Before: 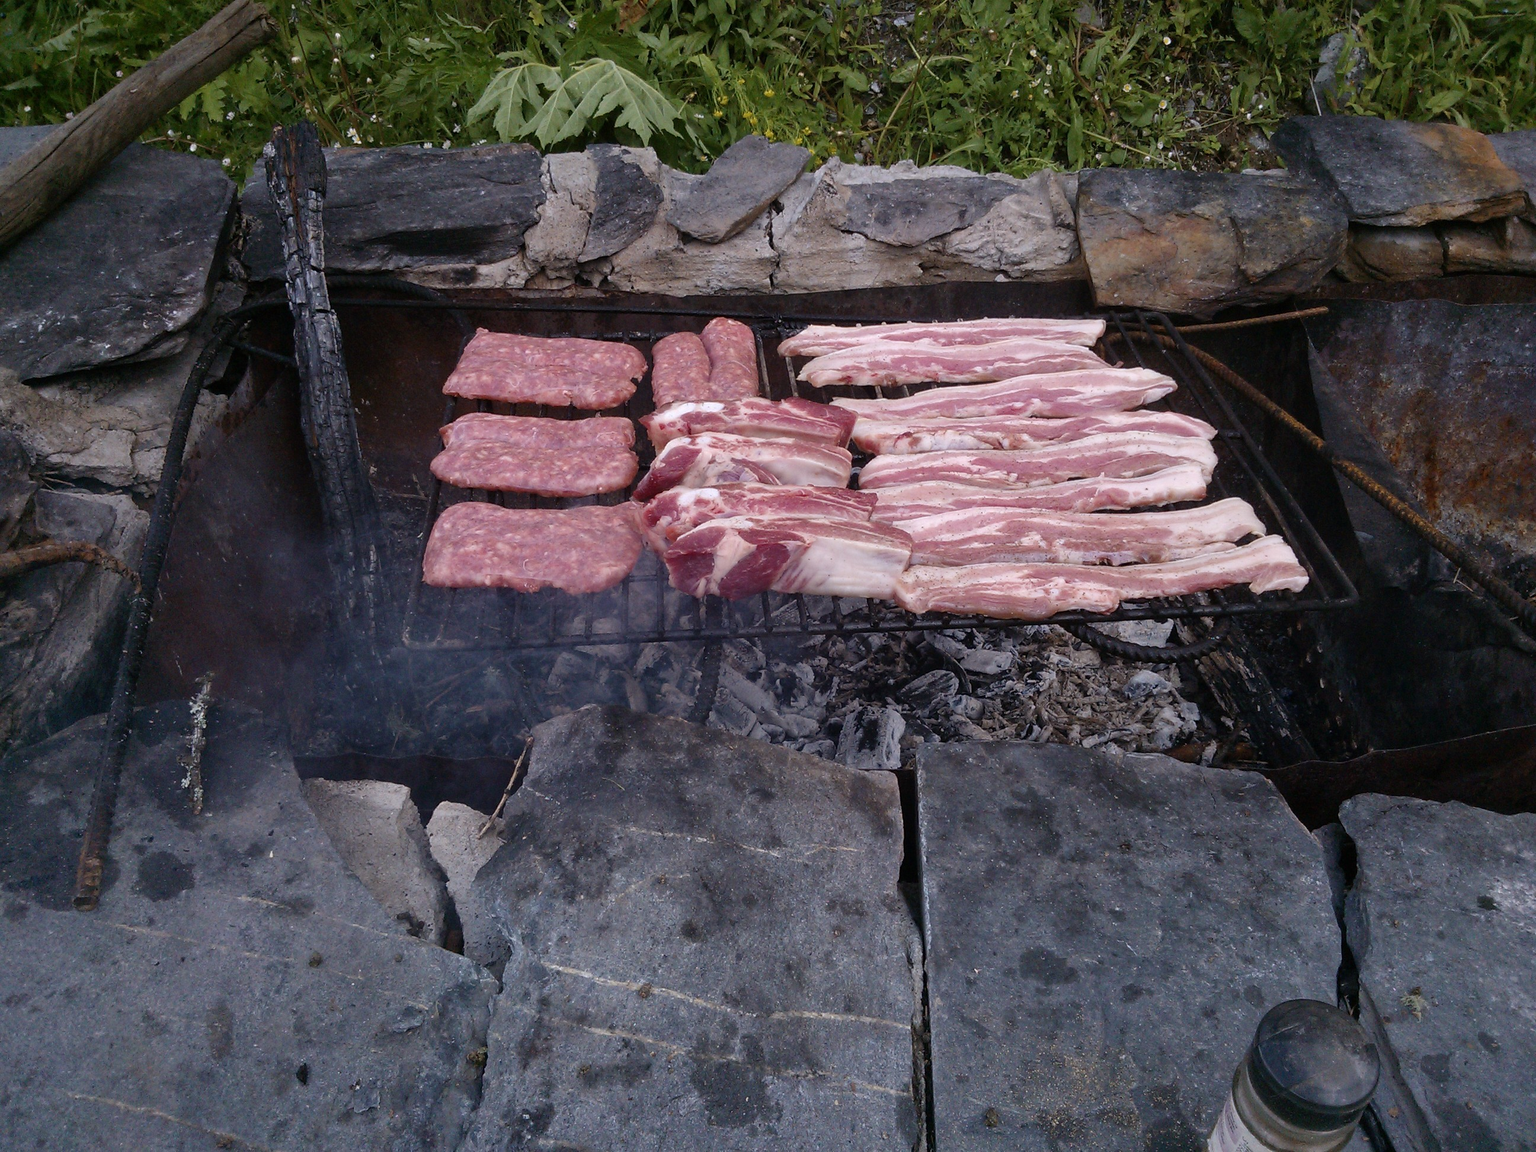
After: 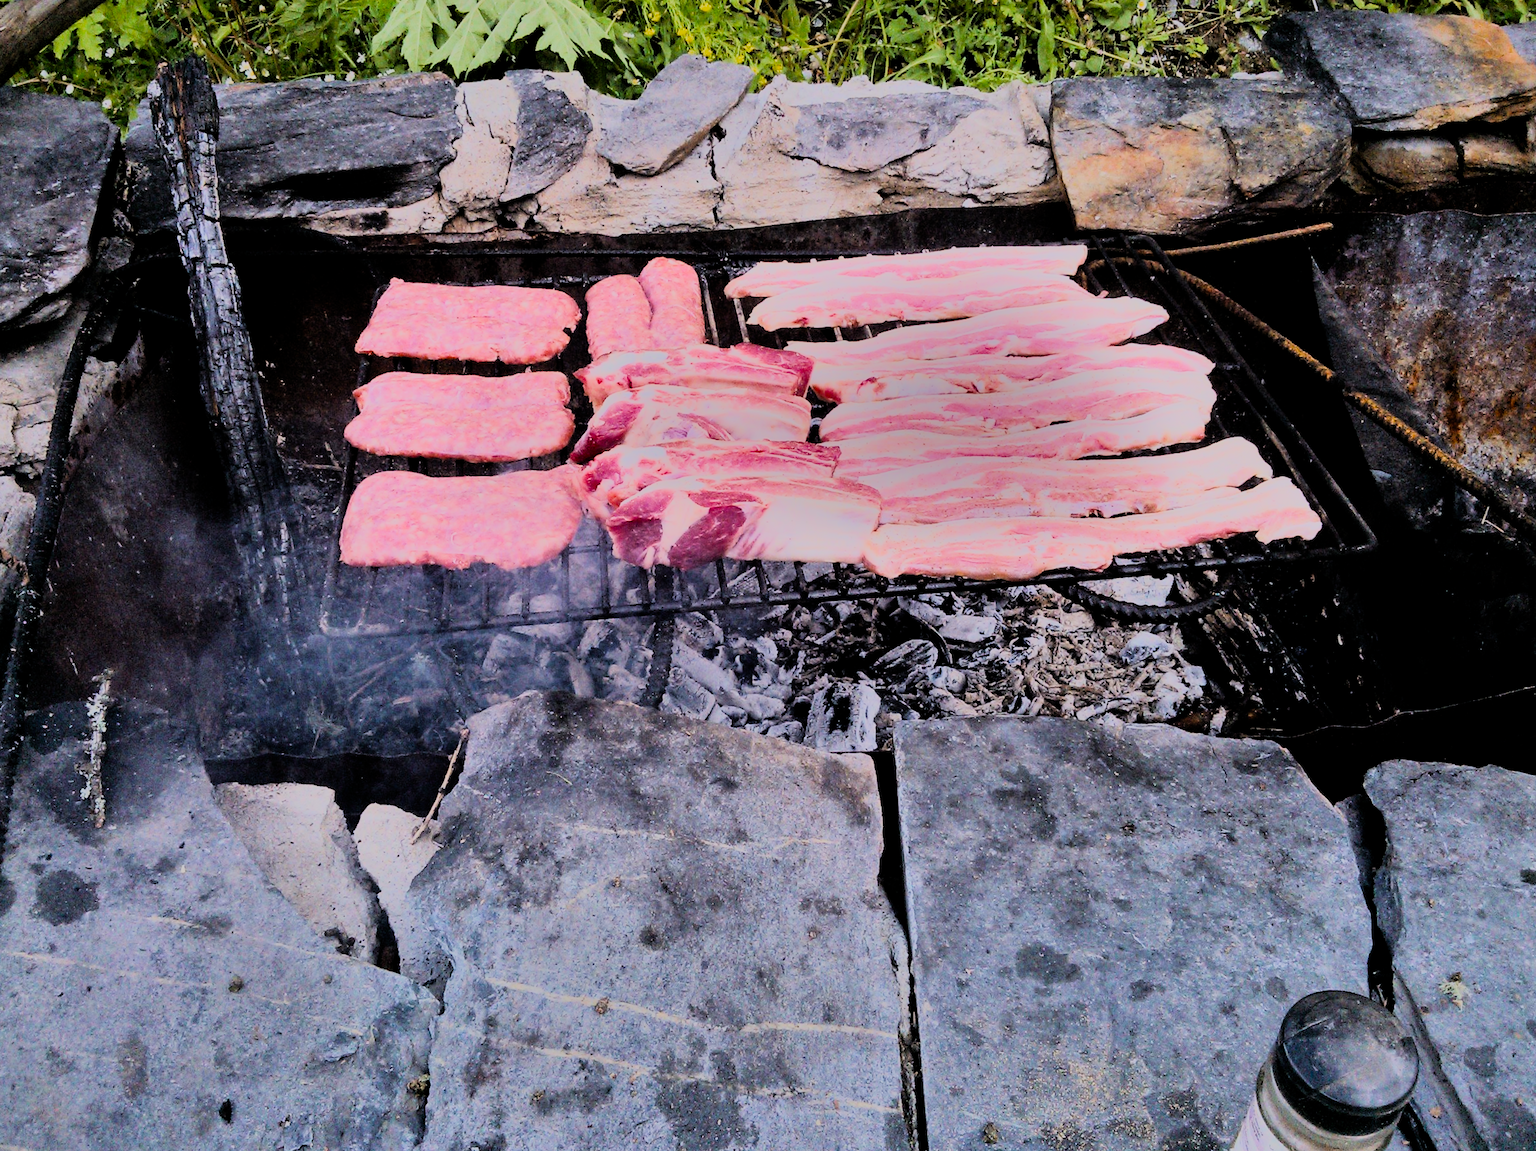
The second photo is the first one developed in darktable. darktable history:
white balance: emerald 1
crop and rotate: angle 1.96°, left 5.673%, top 5.673%
exposure: exposure 0.64 EV, compensate highlight preservation false
filmic rgb: black relative exposure -8.79 EV, white relative exposure 4.98 EV, threshold 6 EV, target black luminance 0%, hardness 3.77, latitude 66.34%, contrast 0.822, highlights saturation mix 10%, shadows ↔ highlights balance 20%, add noise in highlights 0.1, color science v4 (2020), iterations of high-quality reconstruction 0, type of noise poissonian, enable highlight reconstruction true
shadows and highlights: shadows 20.91, highlights -82.73, soften with gaussian
rgb curve: curves: ch0 [(0, 0) (0.21, 0.15) (0.24, 0.21) (0.5, 0.75) (0.75, 0.96) (0.89, 0.99) (1, 1)]; ch1 [(0, 0.02) (0.21, 0.13) (0.25, 0.2) (0.5, 0.67) (0.75, 0.9) (0.89, 0.97) (1, 1)]; ch2 [(0, 0.02) (0.21, 0.13) (0.25, 0.2) (0.5, 0.67) (0.75, 0.9) (0.89, 0.97) (1, 1)], compensate middle gray true
tone equalizer: on, module defaults
